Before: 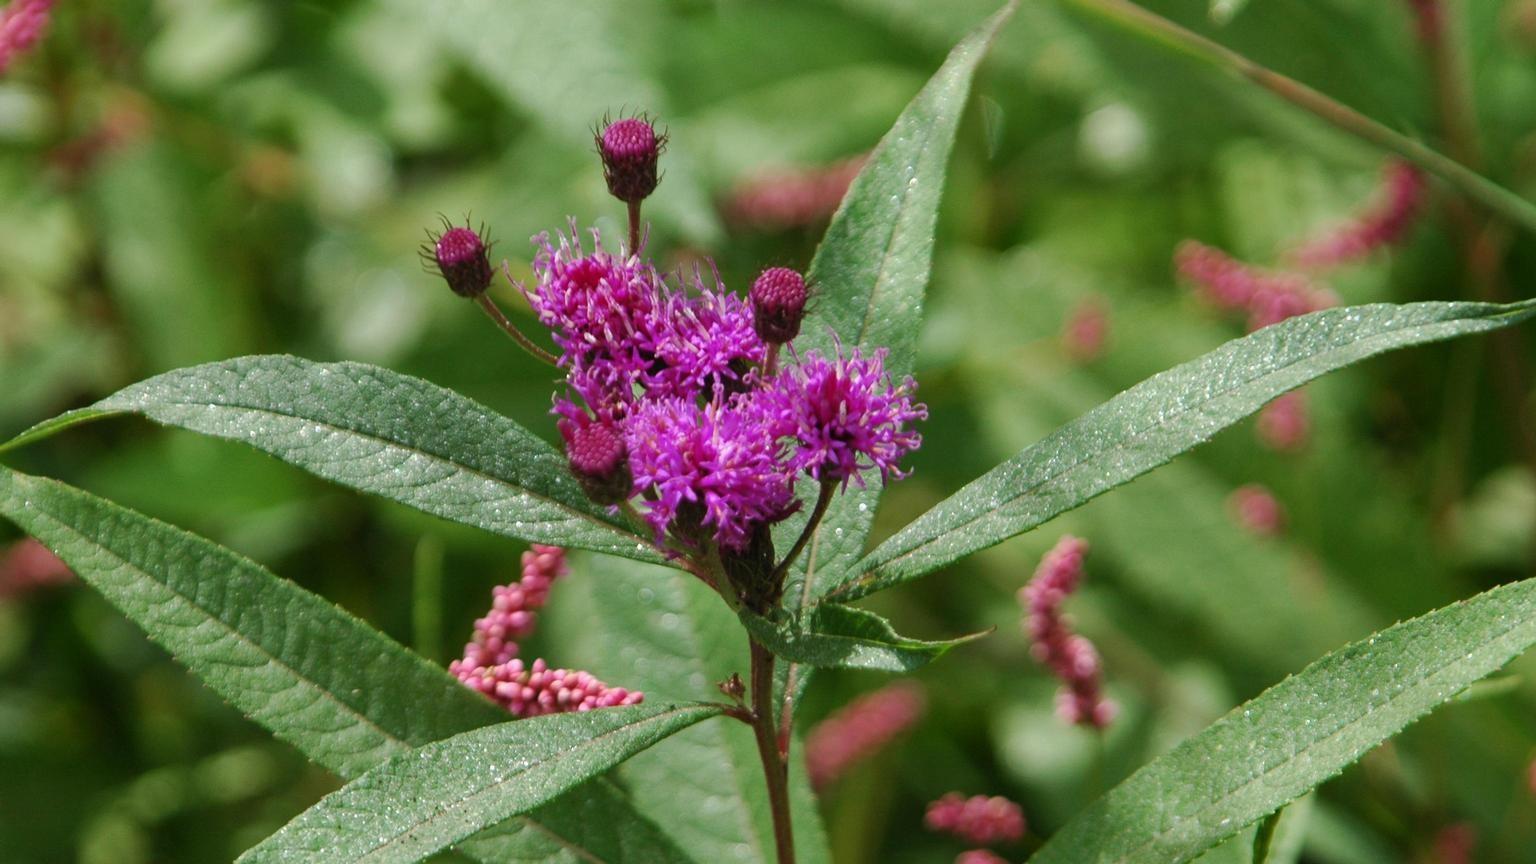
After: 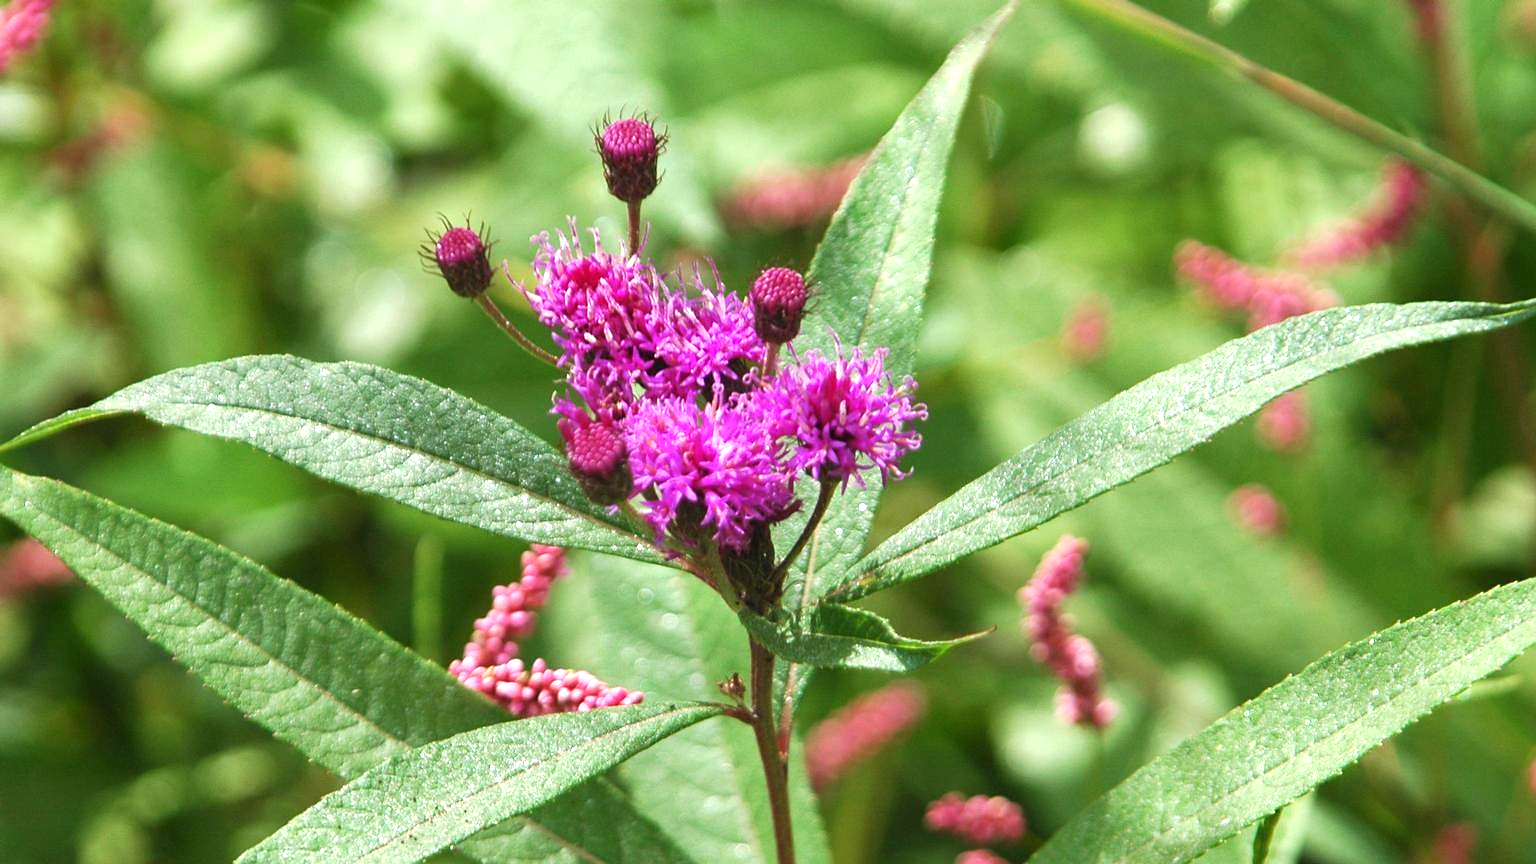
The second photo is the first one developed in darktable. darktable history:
sharpen: radius 1, threshold 1
exposure: black level correction 0, exposure 1.015 EV, compensate exposure bias true, compensate highlight preservation false
